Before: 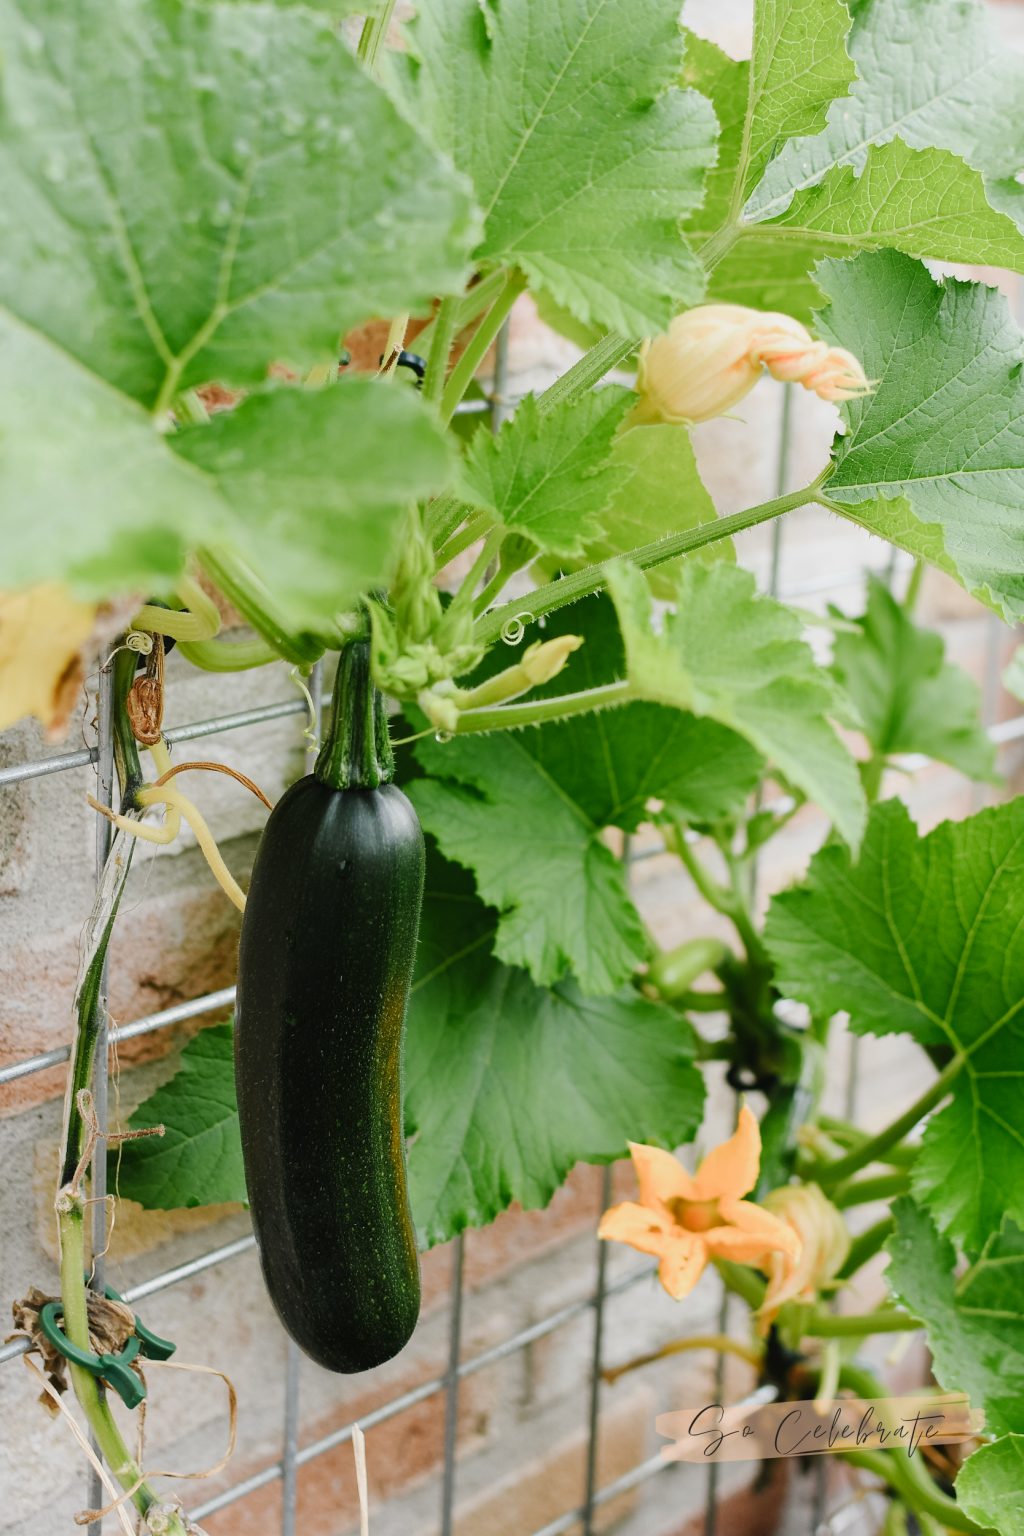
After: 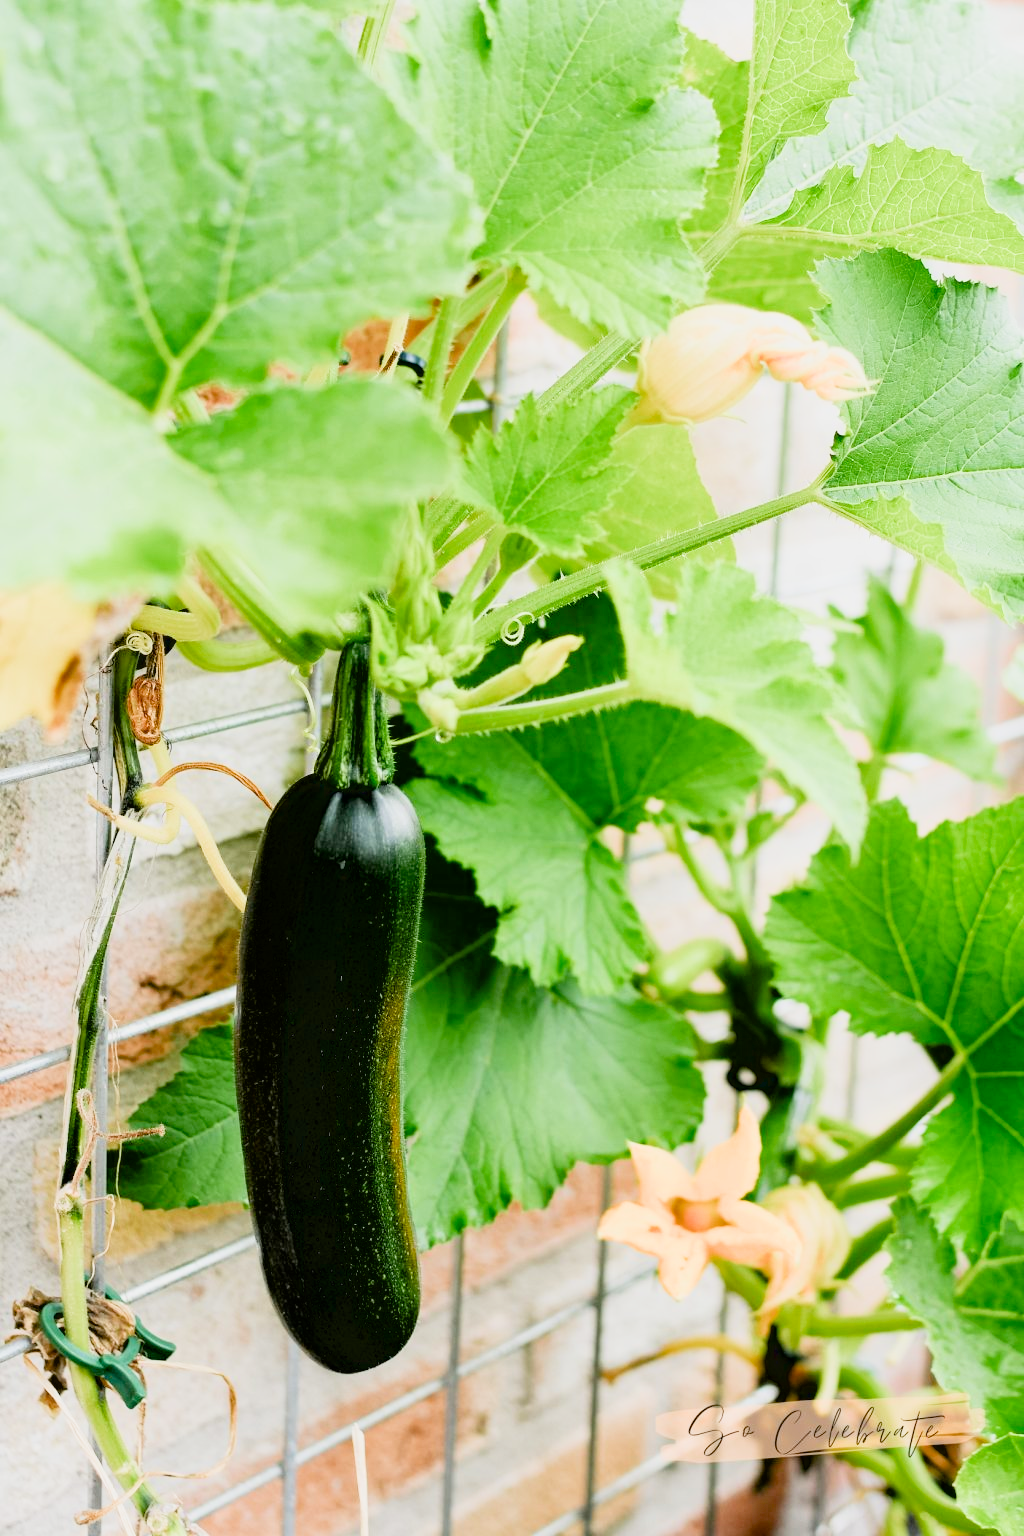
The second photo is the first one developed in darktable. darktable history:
filmic rgb: black relative exposure -7.92 EV, white relative exposure 4.13 EV, threshold 3 EV, hardness 4.02, latitude 51.22%, contrast 1.013, shadows ↔ highlights balance 5.35%, color science v5 (2021), contrast in shadows safe, contrast in highlights safe, enable highlight reconstruction true
exposure: black level correction 0.011, exposure 1.088 EV, compensate exposure bias true, compensate highlight preservation false
